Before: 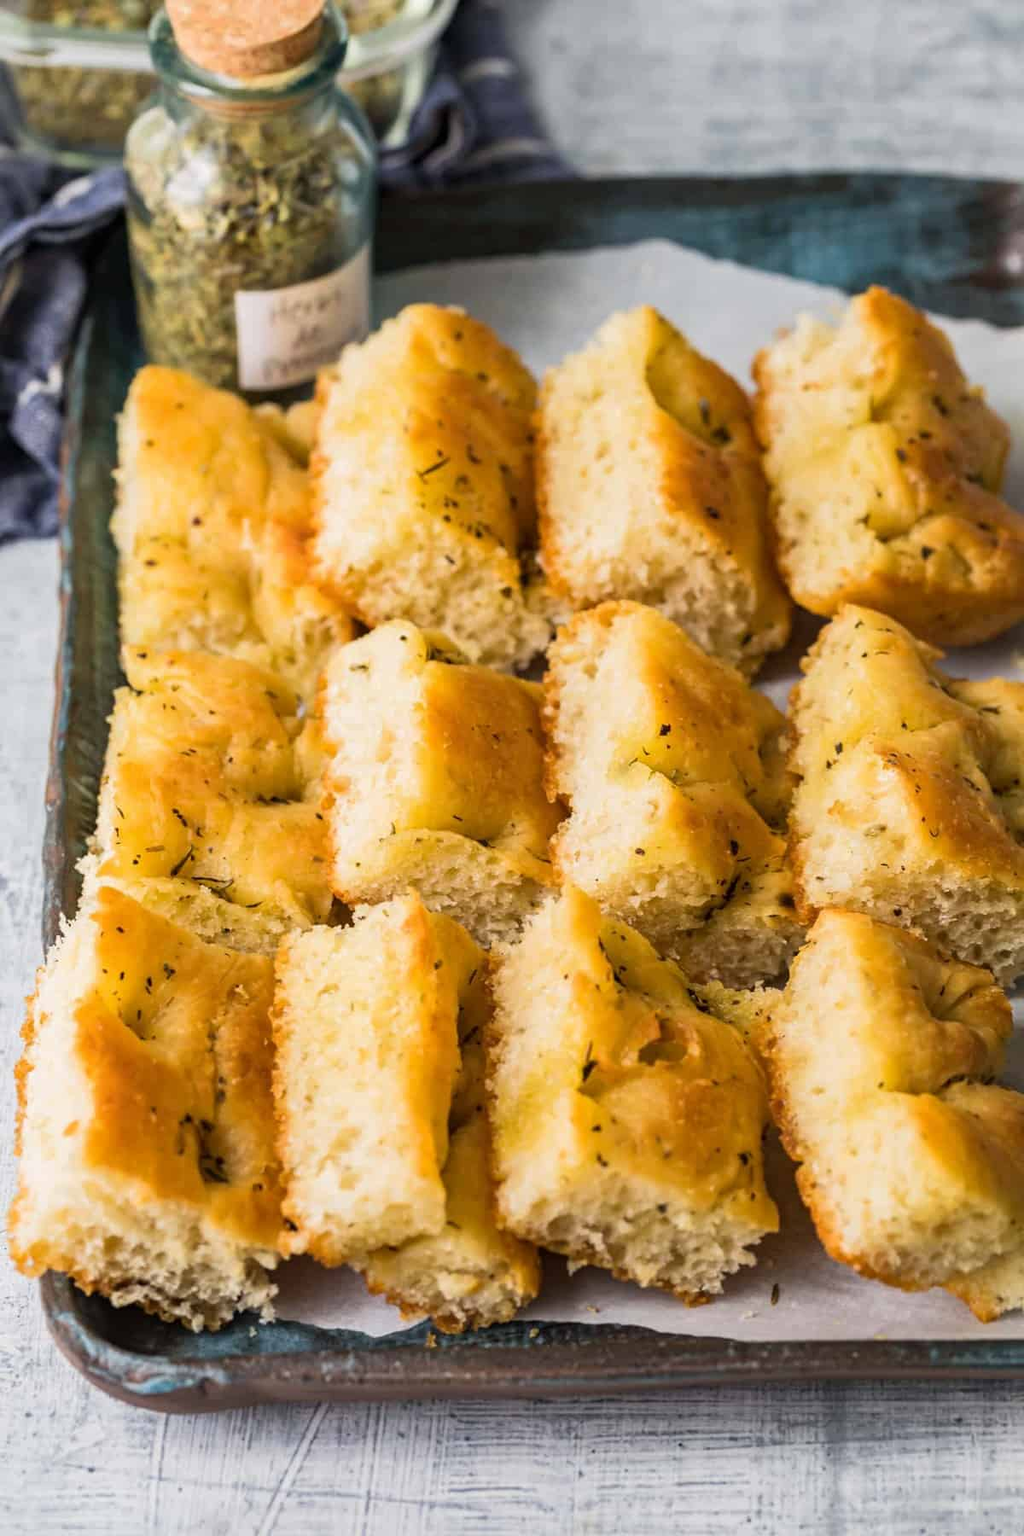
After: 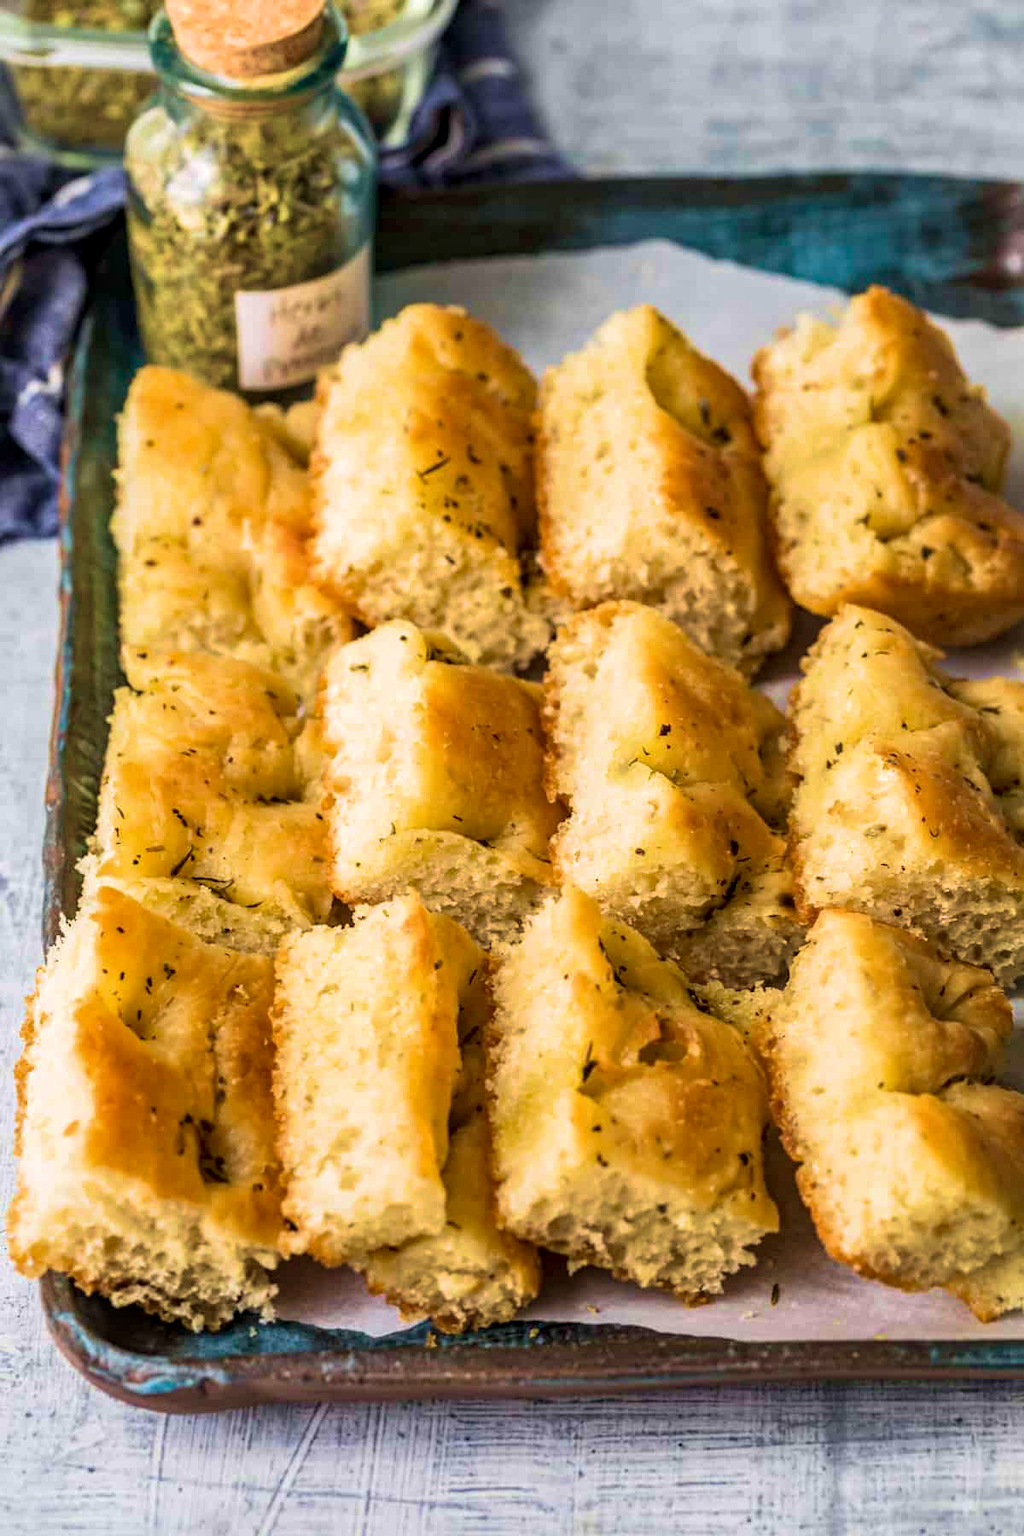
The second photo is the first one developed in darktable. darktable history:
velvia: strength 74%
local contrast: detail 130%
shadows and highlights: shadows 30.86, highlights 0, soften with gaussian
